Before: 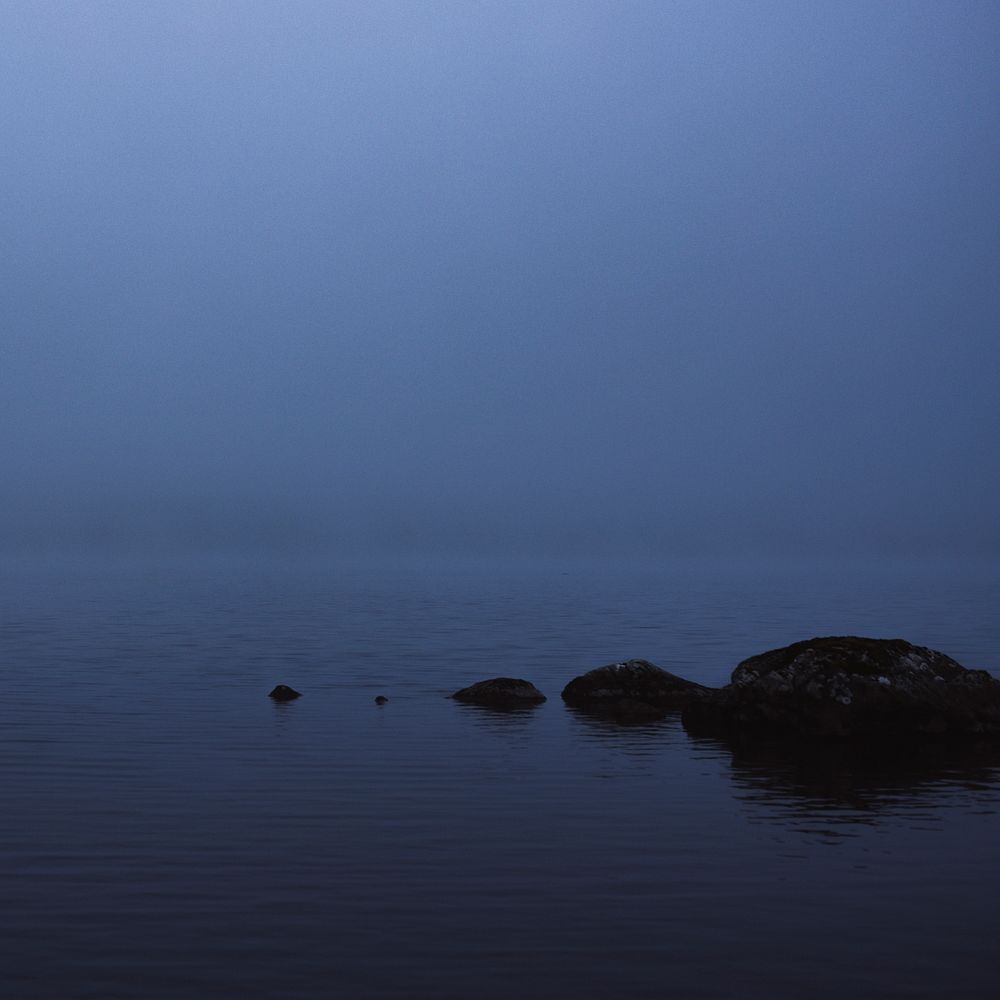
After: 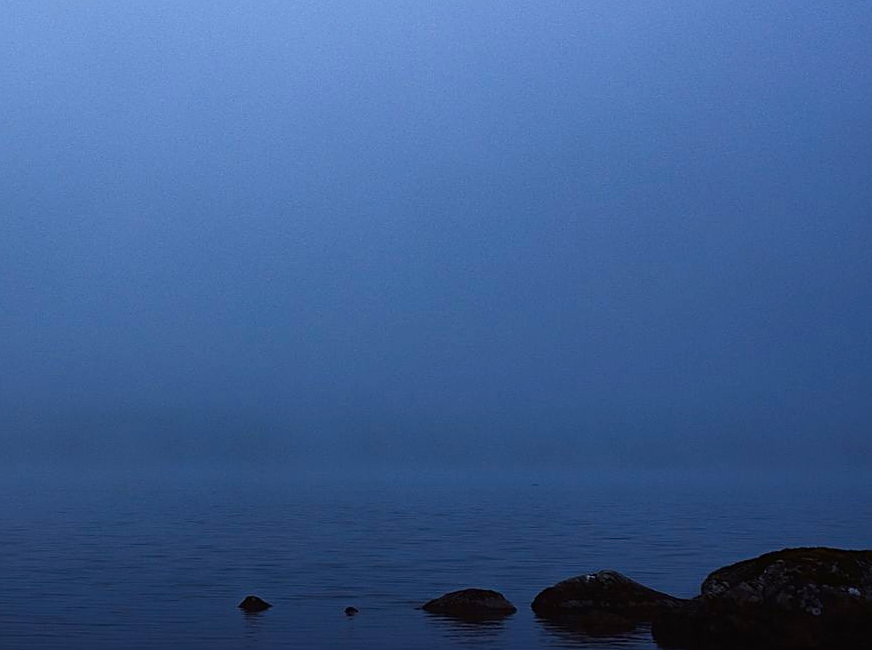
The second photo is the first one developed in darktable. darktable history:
crop: left 3.09%, top 8.931%, right 9.678%, bottom 26.002%
sharpen: amount 0.495
contrast brightness saturation: contrast 0.172, saturation 0.309
